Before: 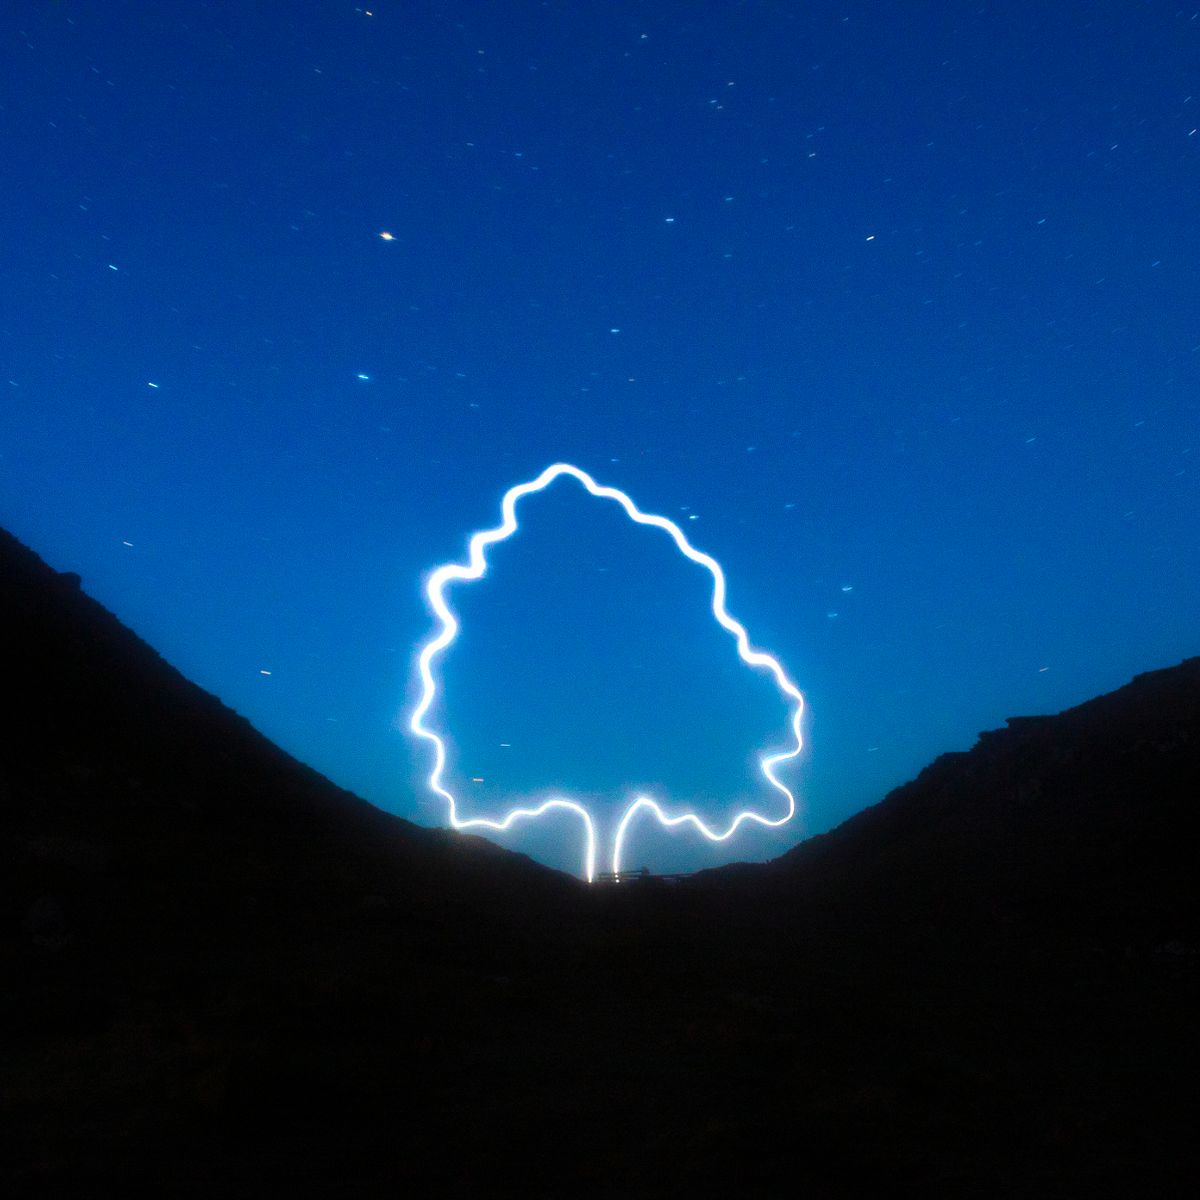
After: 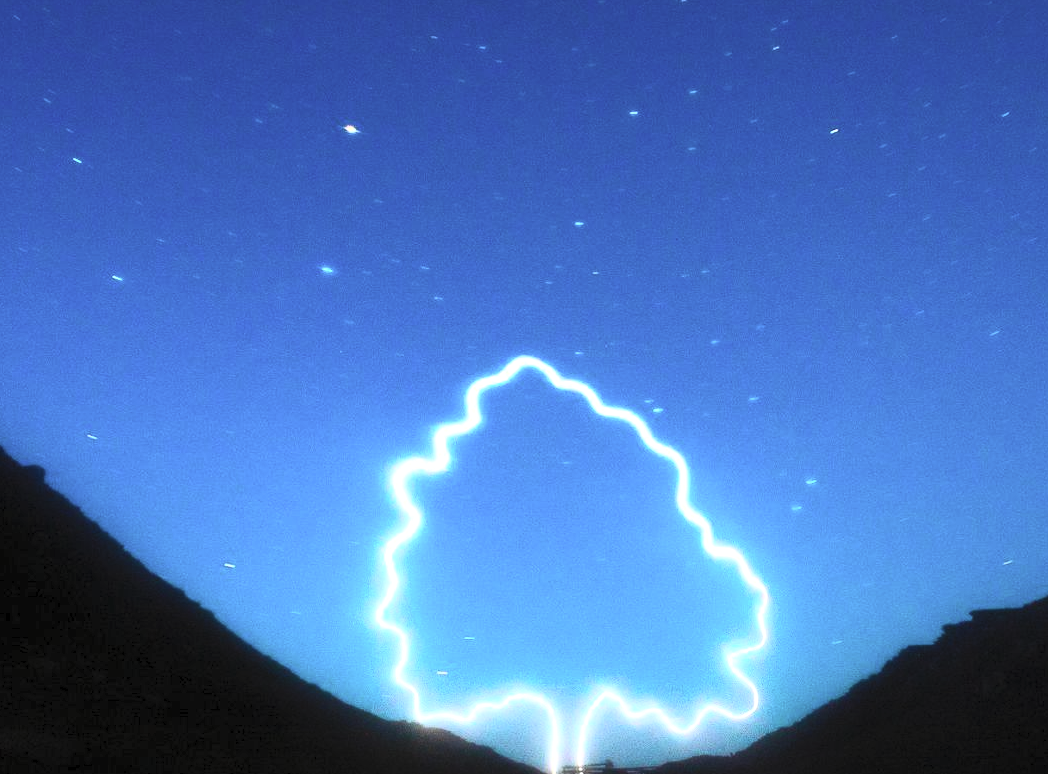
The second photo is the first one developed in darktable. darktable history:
crop: left 3.015%, top 8.969%, right 9.647%, bottom 26.457%
tone equalizer: -8 EV -0.417 EV, -7 EV -0.389 EV, -6 EV -0.333 EV, -5 EV -0.222 EV, -3 EV 0.222 EV, -2 EV 0.333 EV, -1 EV 0.389 EV, +0 EV 0.417 EV, edges refinement/feathering 500, mask exposure compensation -1.57 EV, preserve details no
contrast brightness saturation: contrast 0.39, brightness 0.53
